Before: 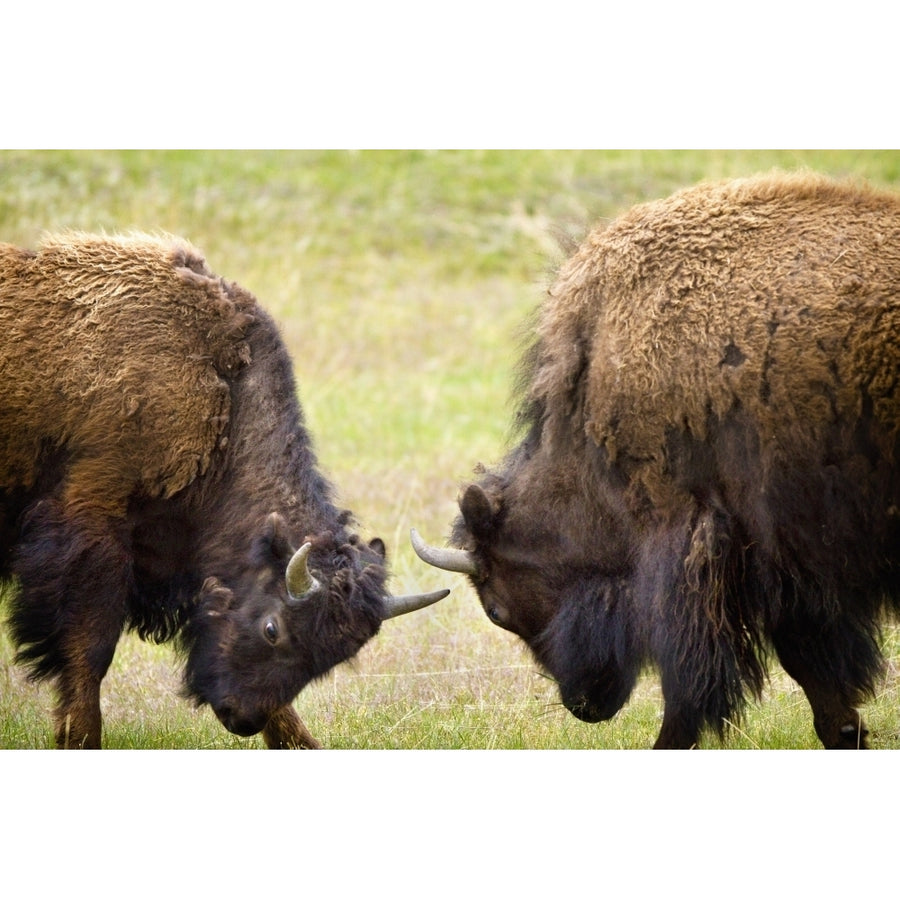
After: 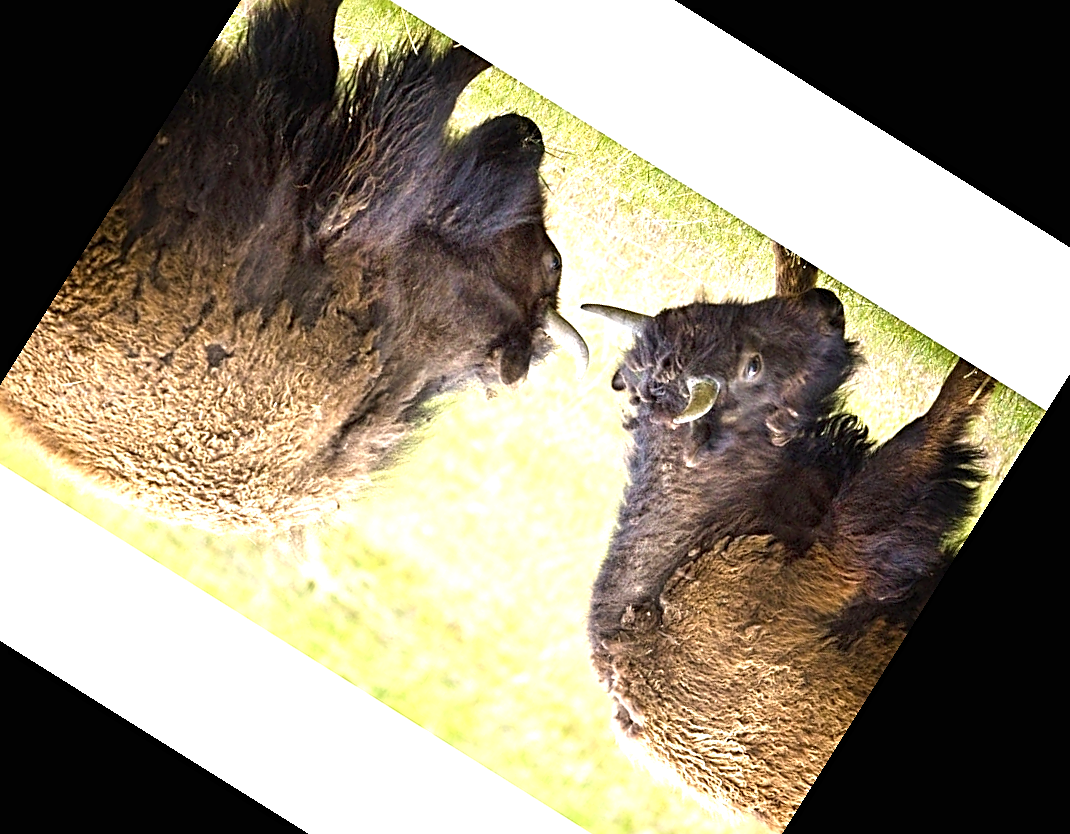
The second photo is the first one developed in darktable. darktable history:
crop and rotate: angle 147.97°, left 9.208%, top 15.682%, right 4.481%, bottom 17.065%
exposure: black level correction 0, exposure 1 EV, compensate highlight preservation false
sharpen: radius 2.822, amount 0.717
